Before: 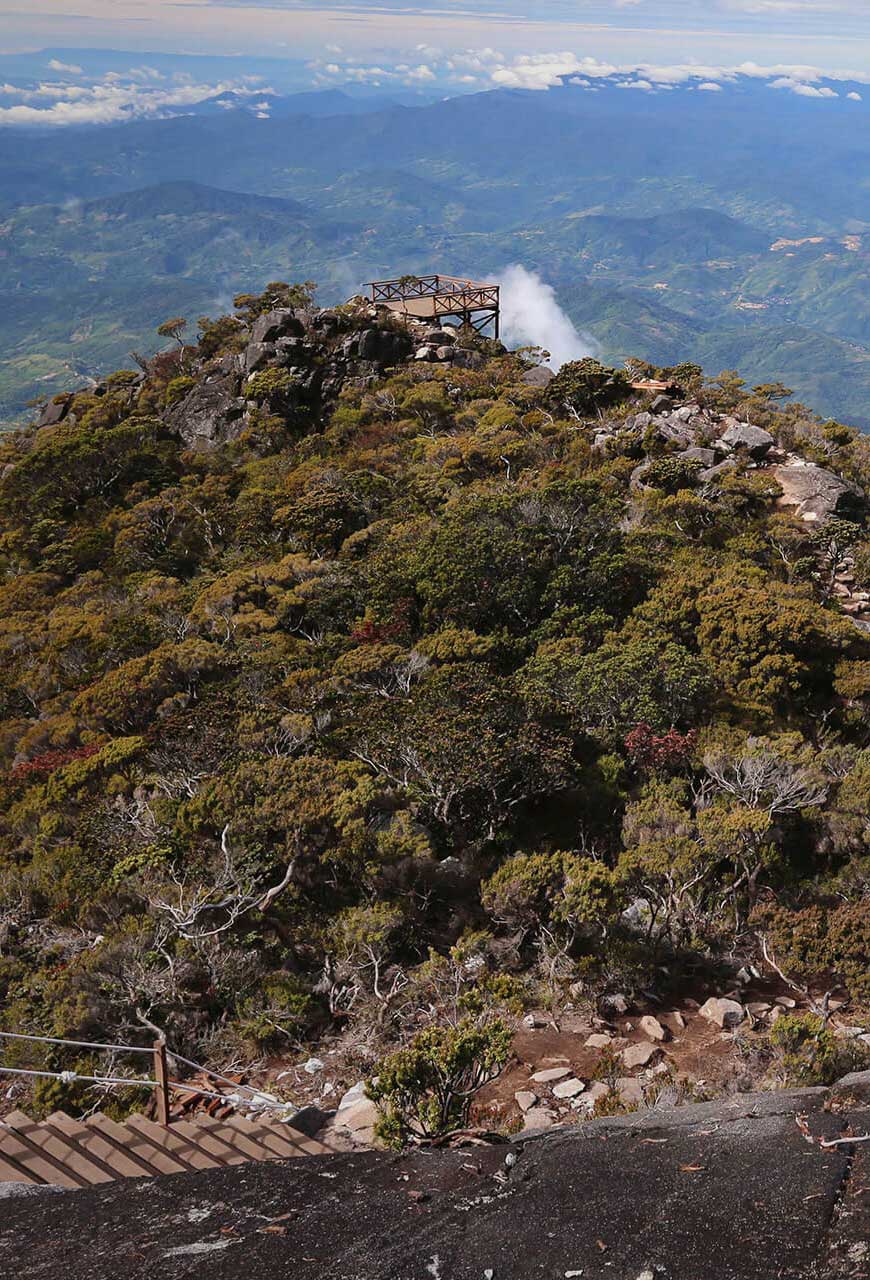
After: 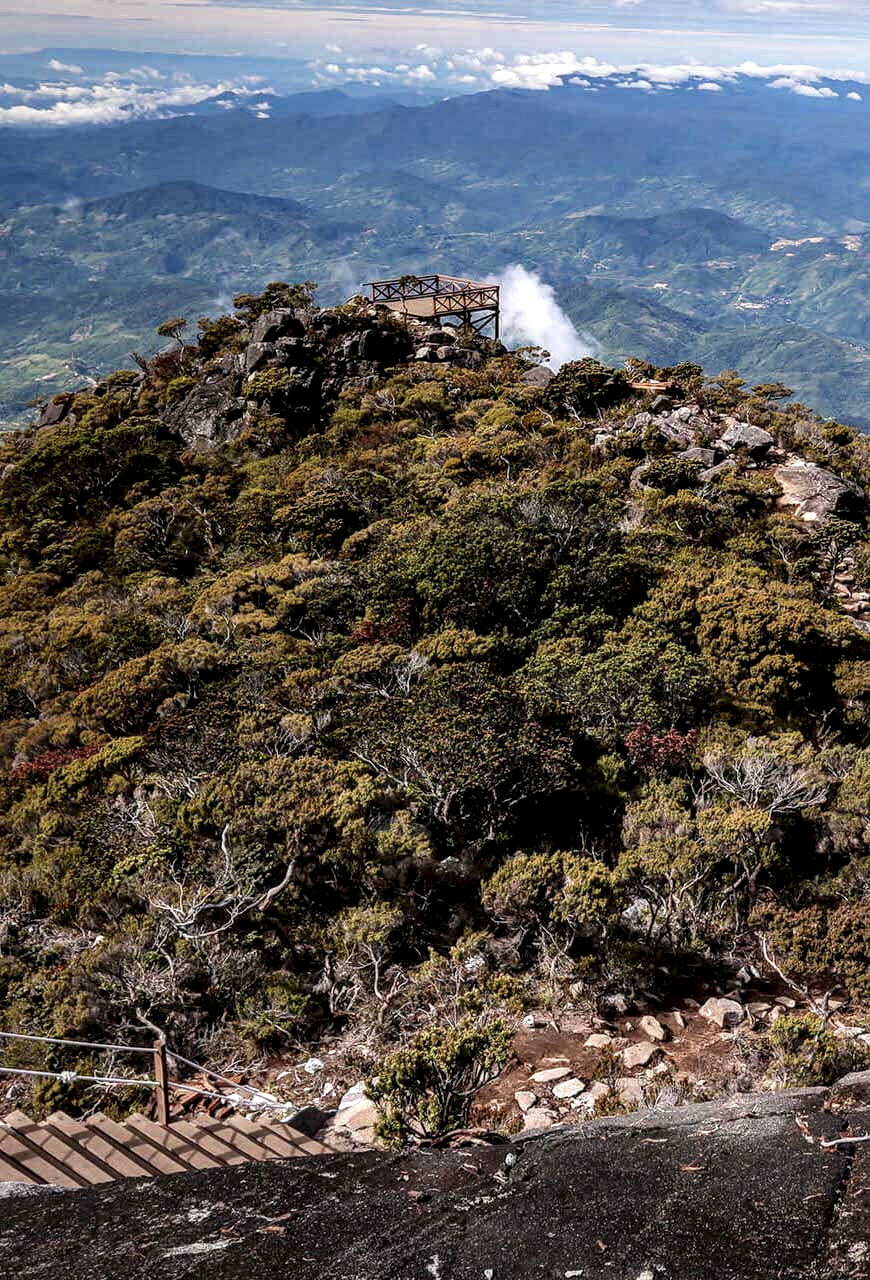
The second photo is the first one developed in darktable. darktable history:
local contrast: highlights 17%, detail 188%
